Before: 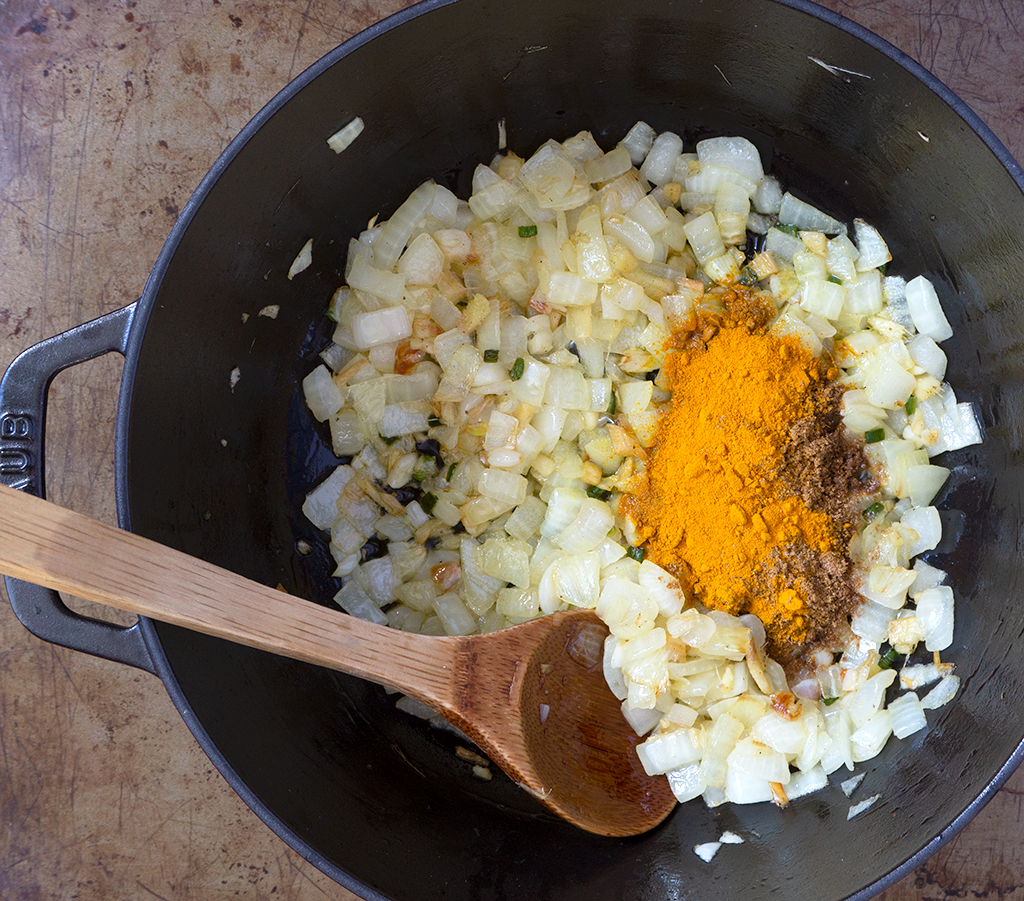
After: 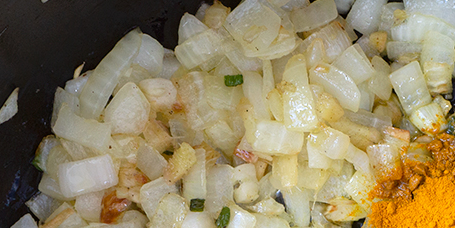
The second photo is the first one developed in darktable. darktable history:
crop: left 28.715%, top 16.849%, right 26.8%, bottom 57.793%
